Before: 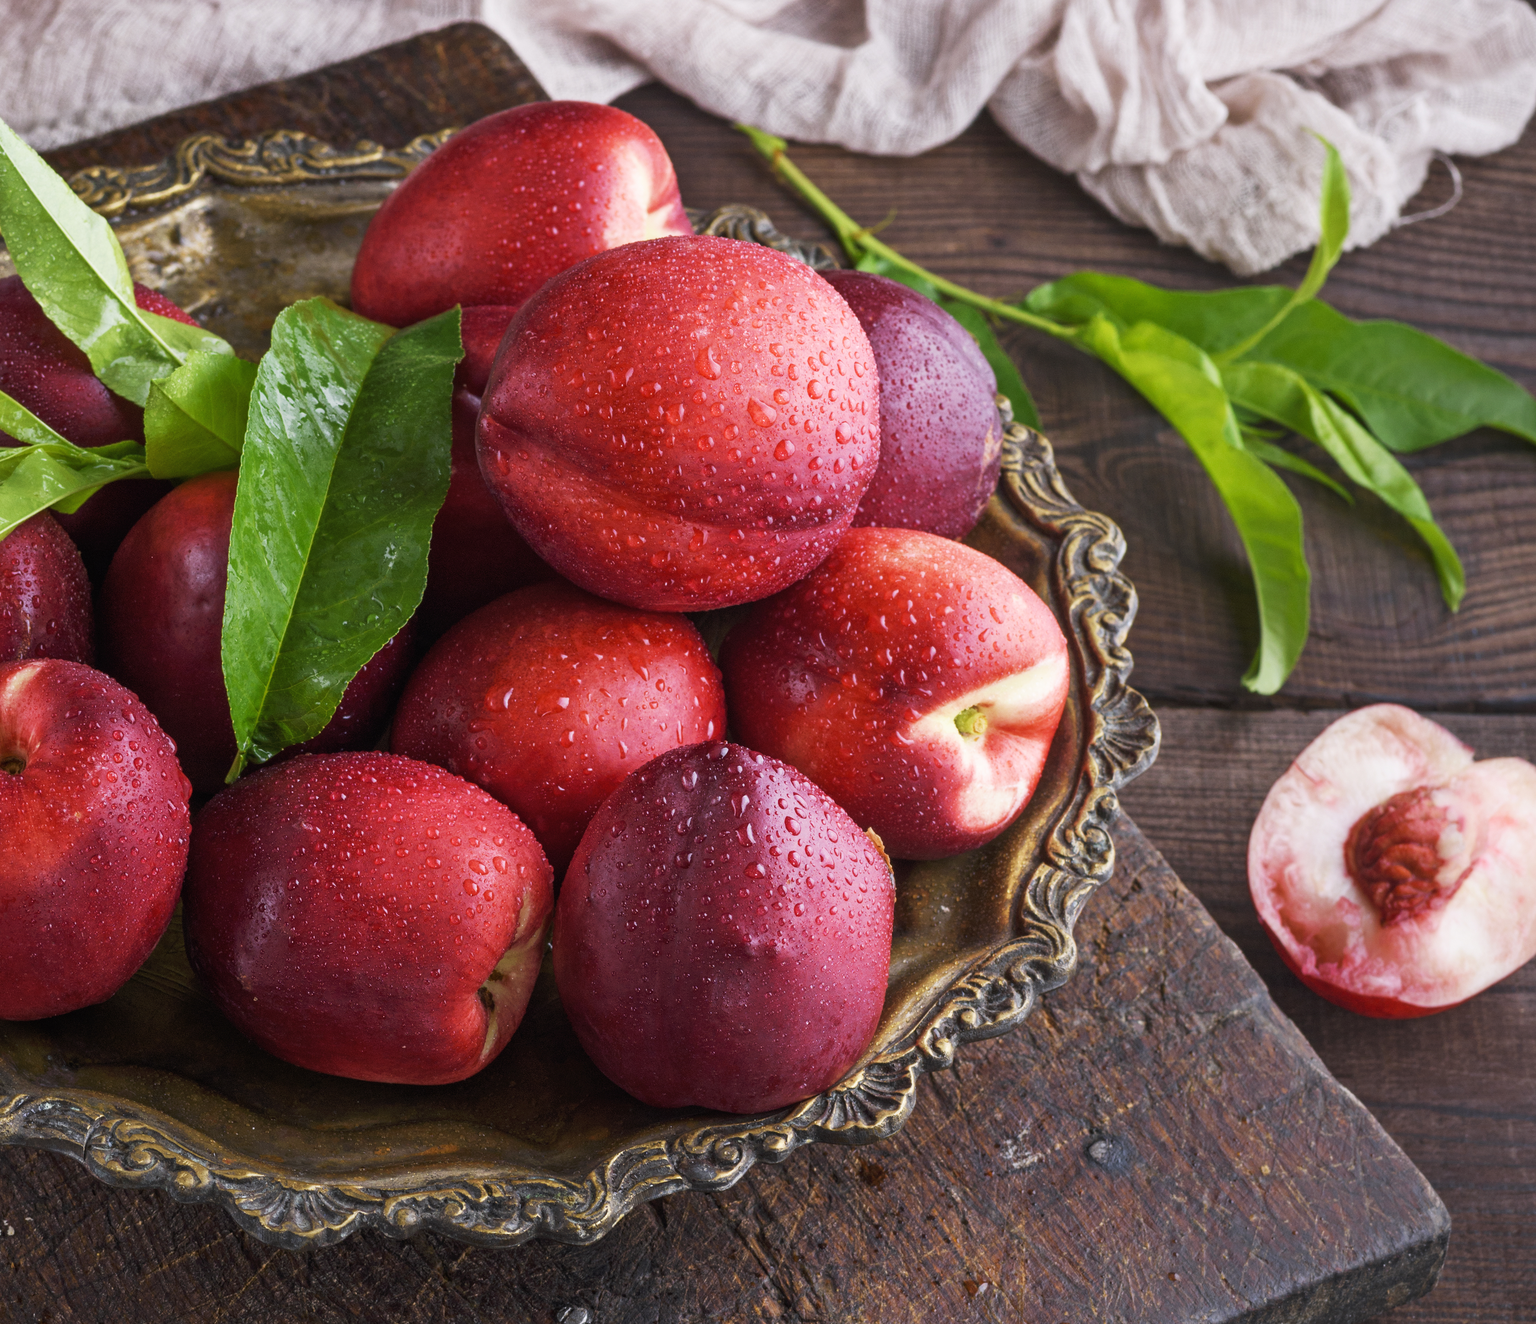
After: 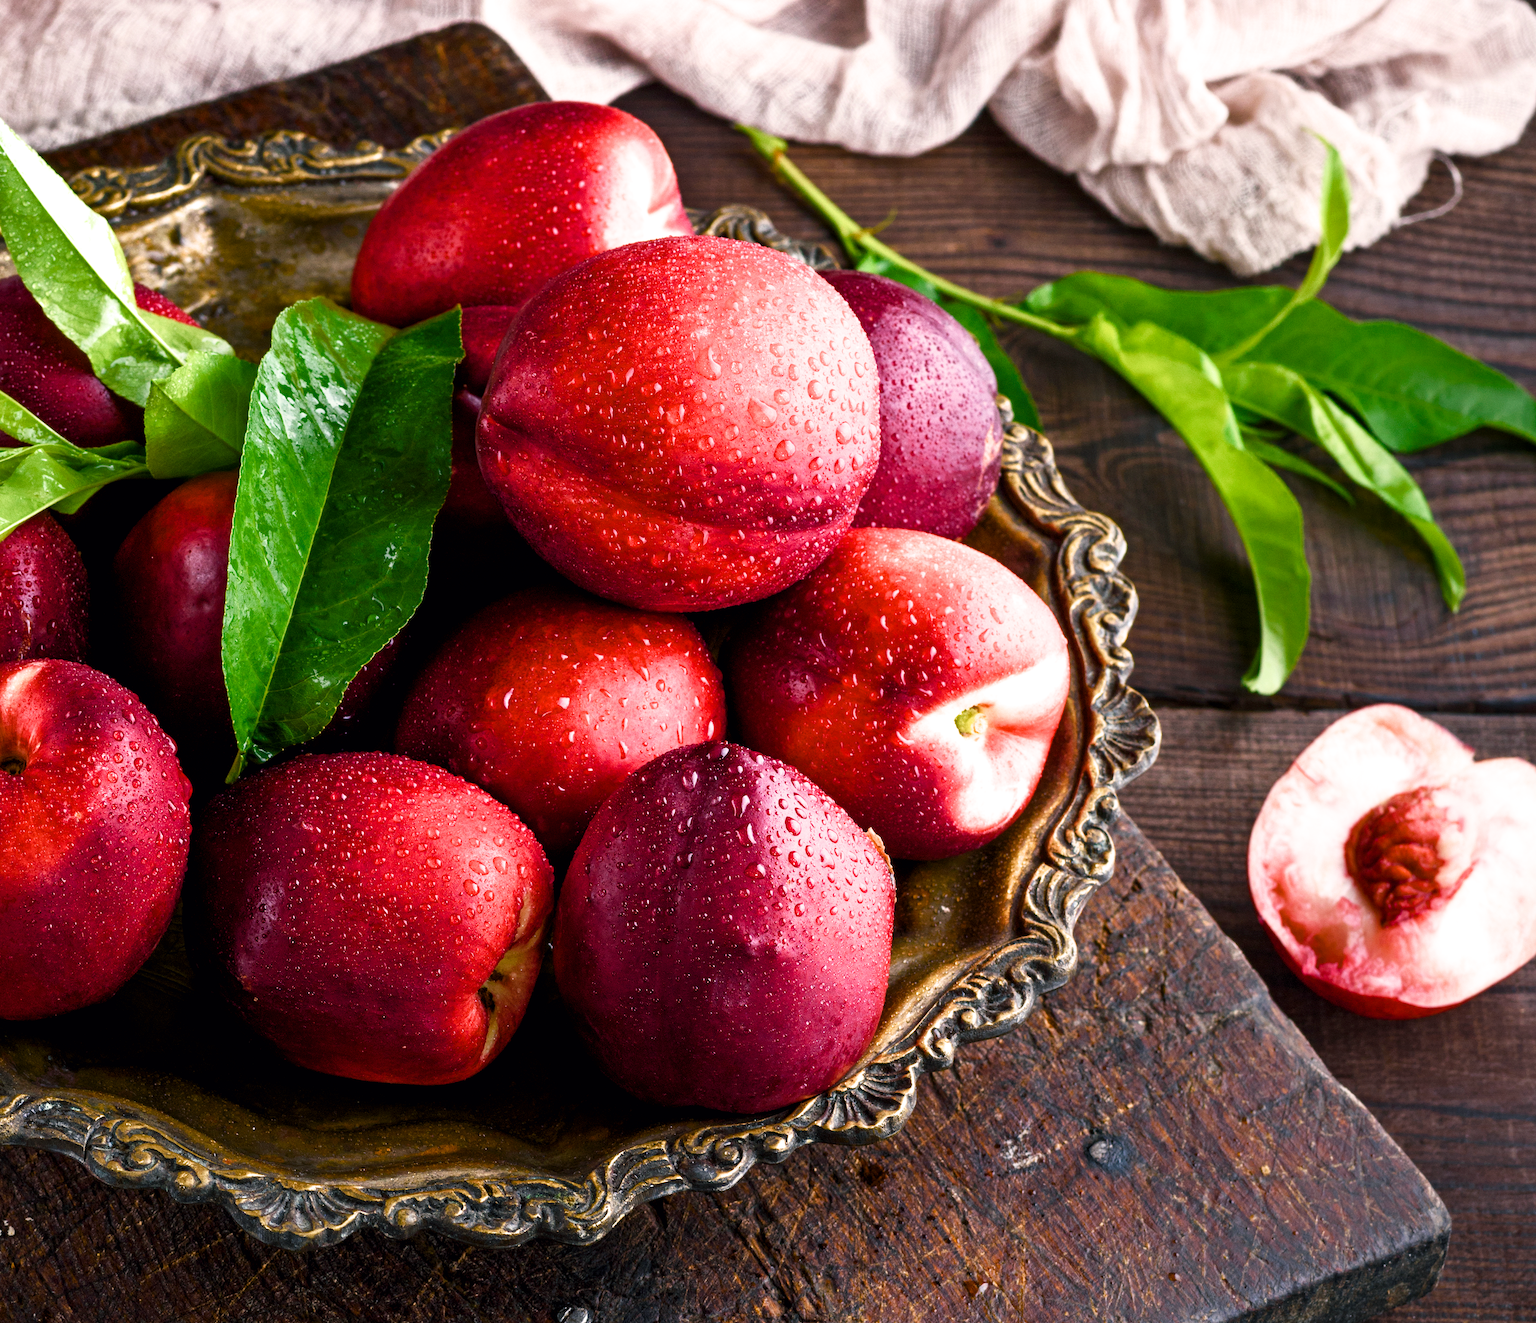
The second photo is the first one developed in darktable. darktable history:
filmic rgb: black relative exposure -16 EV, white relative exposure 2.93 EV, hardness 10.04, color science v6 (2022)
color balance rgb: shadows lift › chroma 2.79%, shadows lift › hue 190.66°, power › hue 171.85°, highlights gain › chroma 2.16%, highlights gain › hue 75.26°, global offset › luminance -0.51%, perceptual saturation grading › highlights -33.8%, perceptual saturation grading › mid-tones 14.98%, perceptual saturation grading › shadows 48.43%, perceptual brilliance grading › highlights 15.68%, perceptual brilliance grading › mid-tones 6.62%, perceptual brilliance grading › shadows -14.98%, global vibrance 11.32%, contrast 5.05%
